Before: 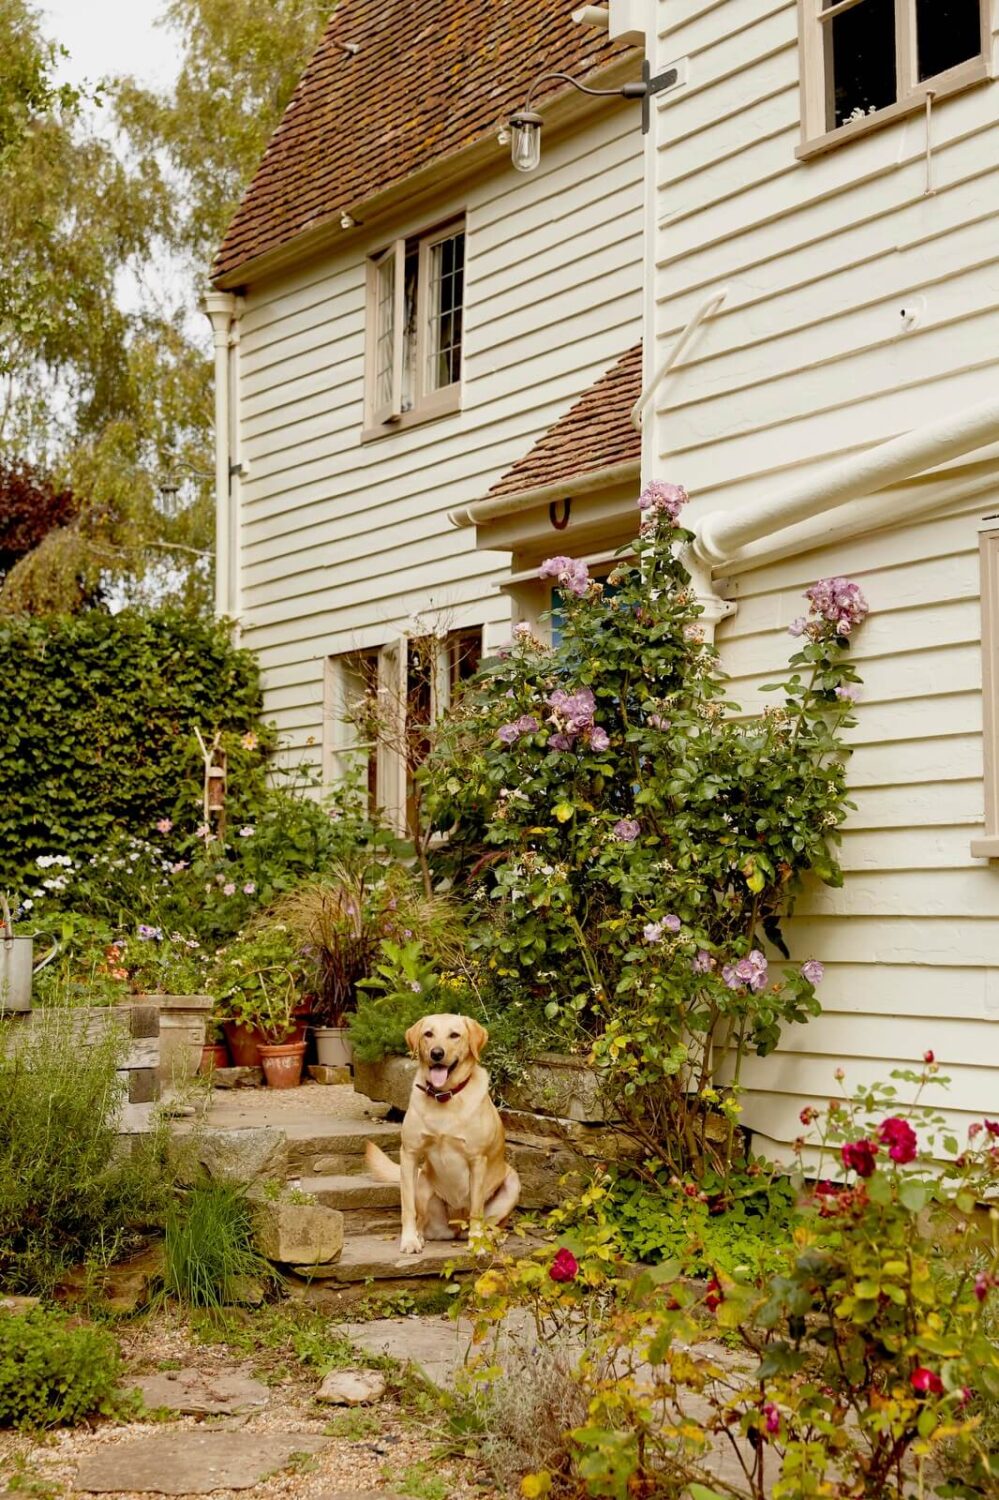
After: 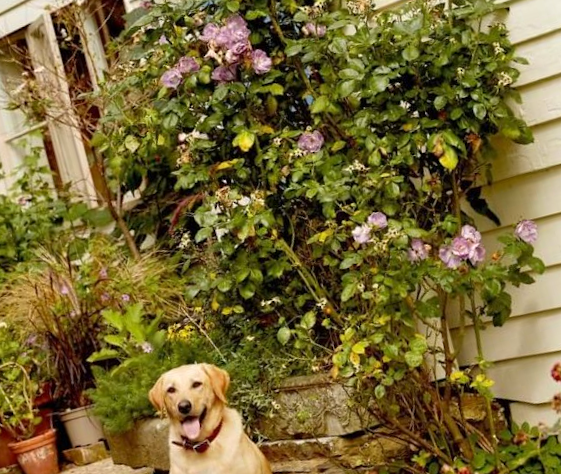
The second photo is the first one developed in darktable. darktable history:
rotate and perspective: rotation -14.8°, crop left 0.1, crop right 0.903, crop top 0.25, crop bottom 0.748
crop: left 34.479%, top 38.822%, right 13.718%, bottom 5.172%
exposure: exposure 0.2 EV, compensate highlight preservation false
